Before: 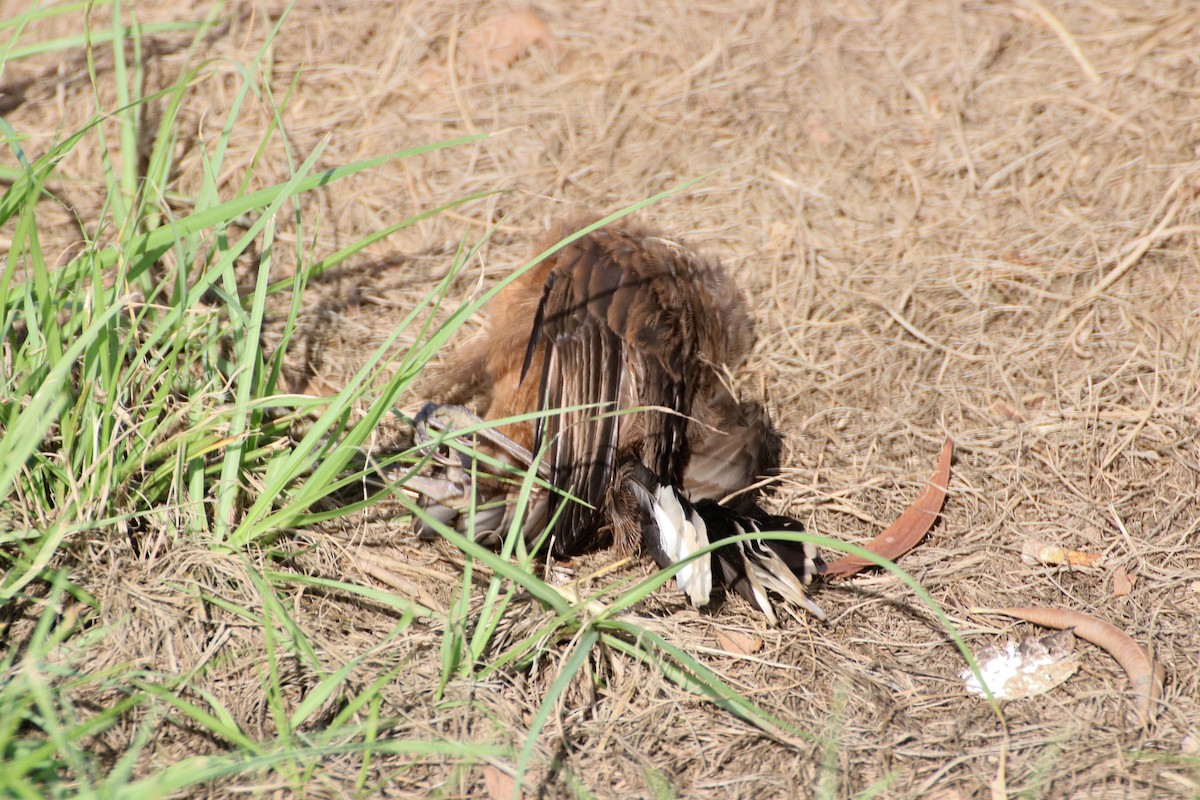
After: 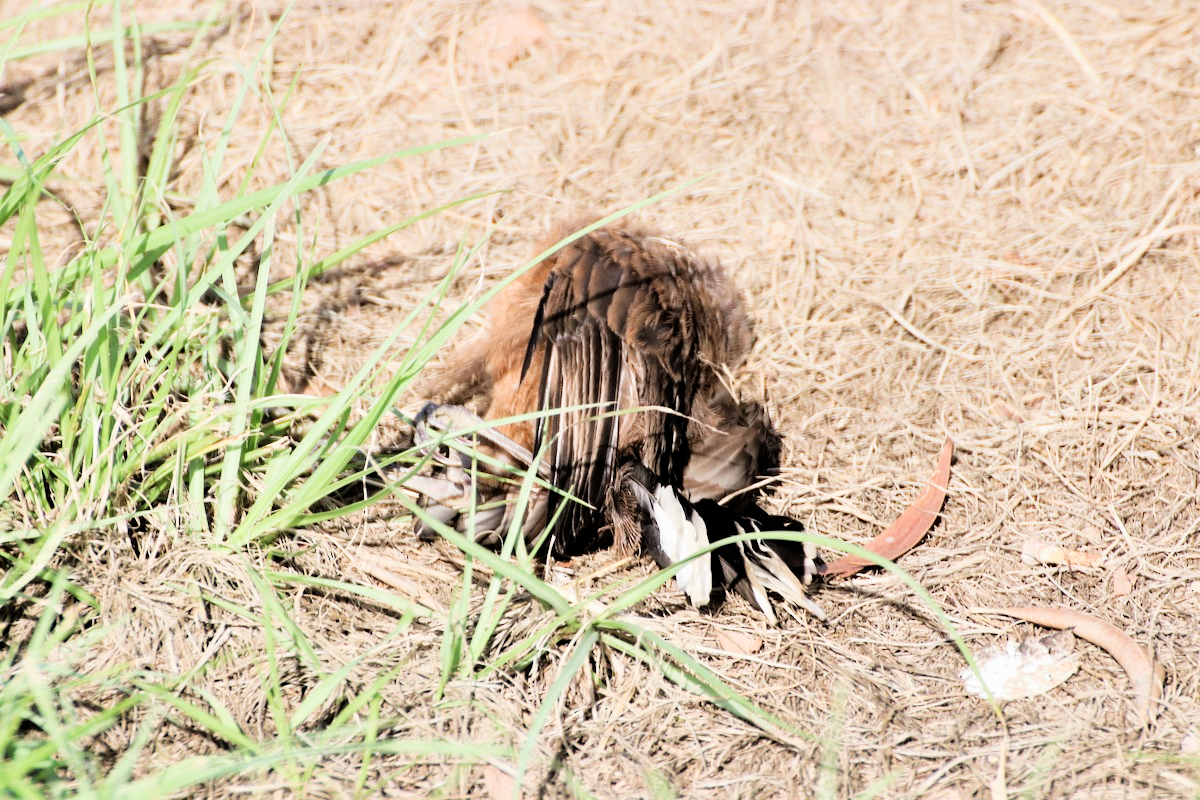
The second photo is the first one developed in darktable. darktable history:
tone equalizer: on, module defaults
exposure: black level correction 0, exposure 0.7 EV, compensate highlight preservation false
filmic rgb: black relative exposure -5 EV, white relative exposure 3.5 EV, hardness 3.19, contrast 1.3, highlights saturation mix -50%
